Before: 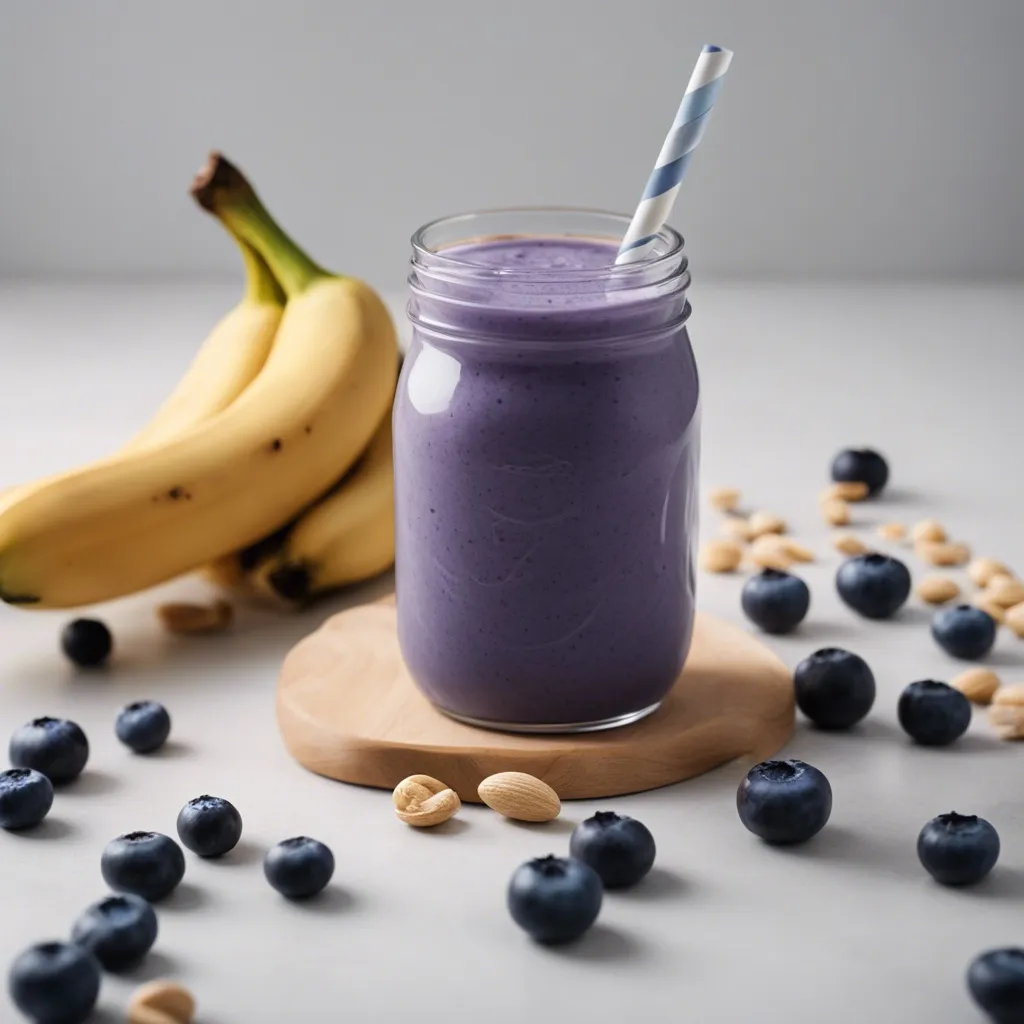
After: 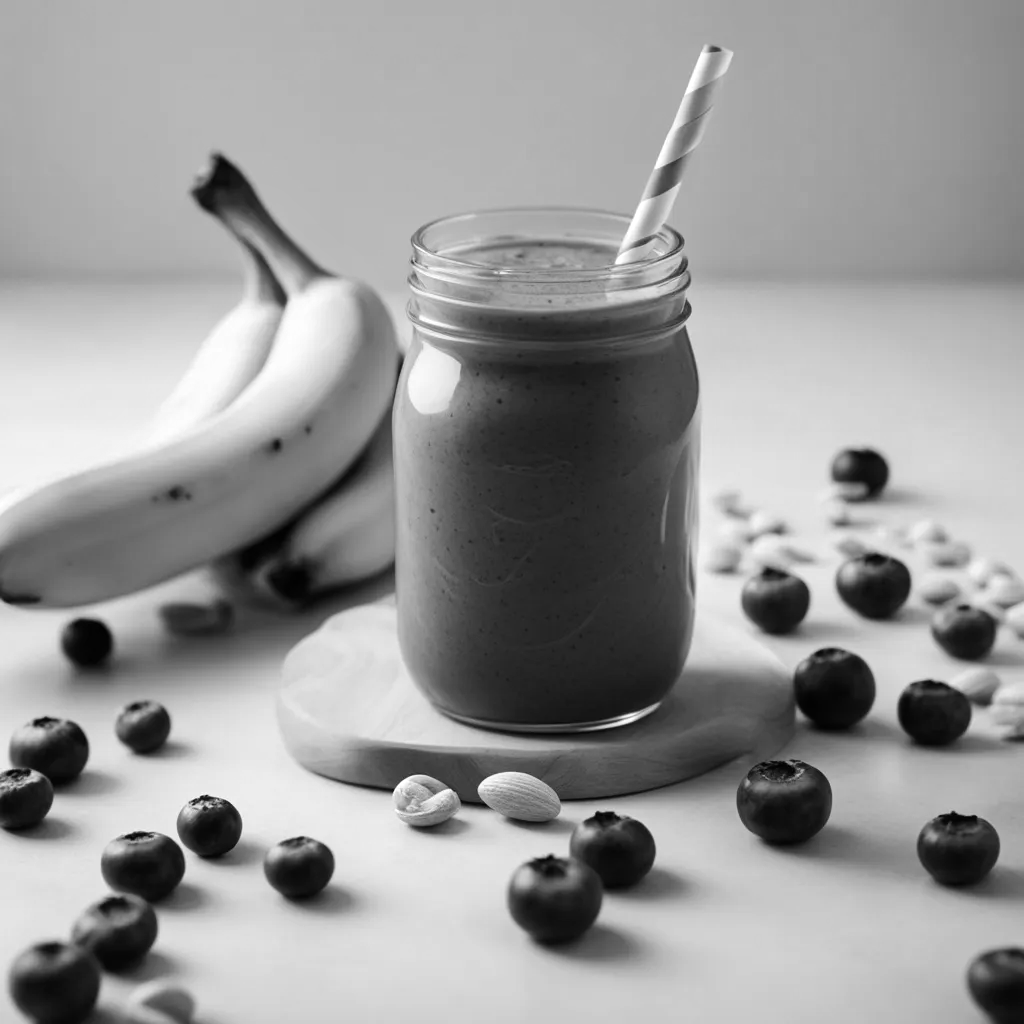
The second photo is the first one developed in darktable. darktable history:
color correction: highlights a* -4.98, highlights b* -3.76, shadows a* 3.83, shadows b* 4.08
monochrome: a -92.57, b 58.91
tone equalizer: -8 EV -0.417 EV, -7 EV -0.389 EV, -6 EV -0.333 EV, -5 EV -0.222 EV, -3 EV 0.222 EV, -2 EV 0.333 EV, -1 EV 0.389 EV, +0 EV 0.417 EV, edges refinement/feathering 500, mask exposure compensation -1.57 EV, preserve details no
